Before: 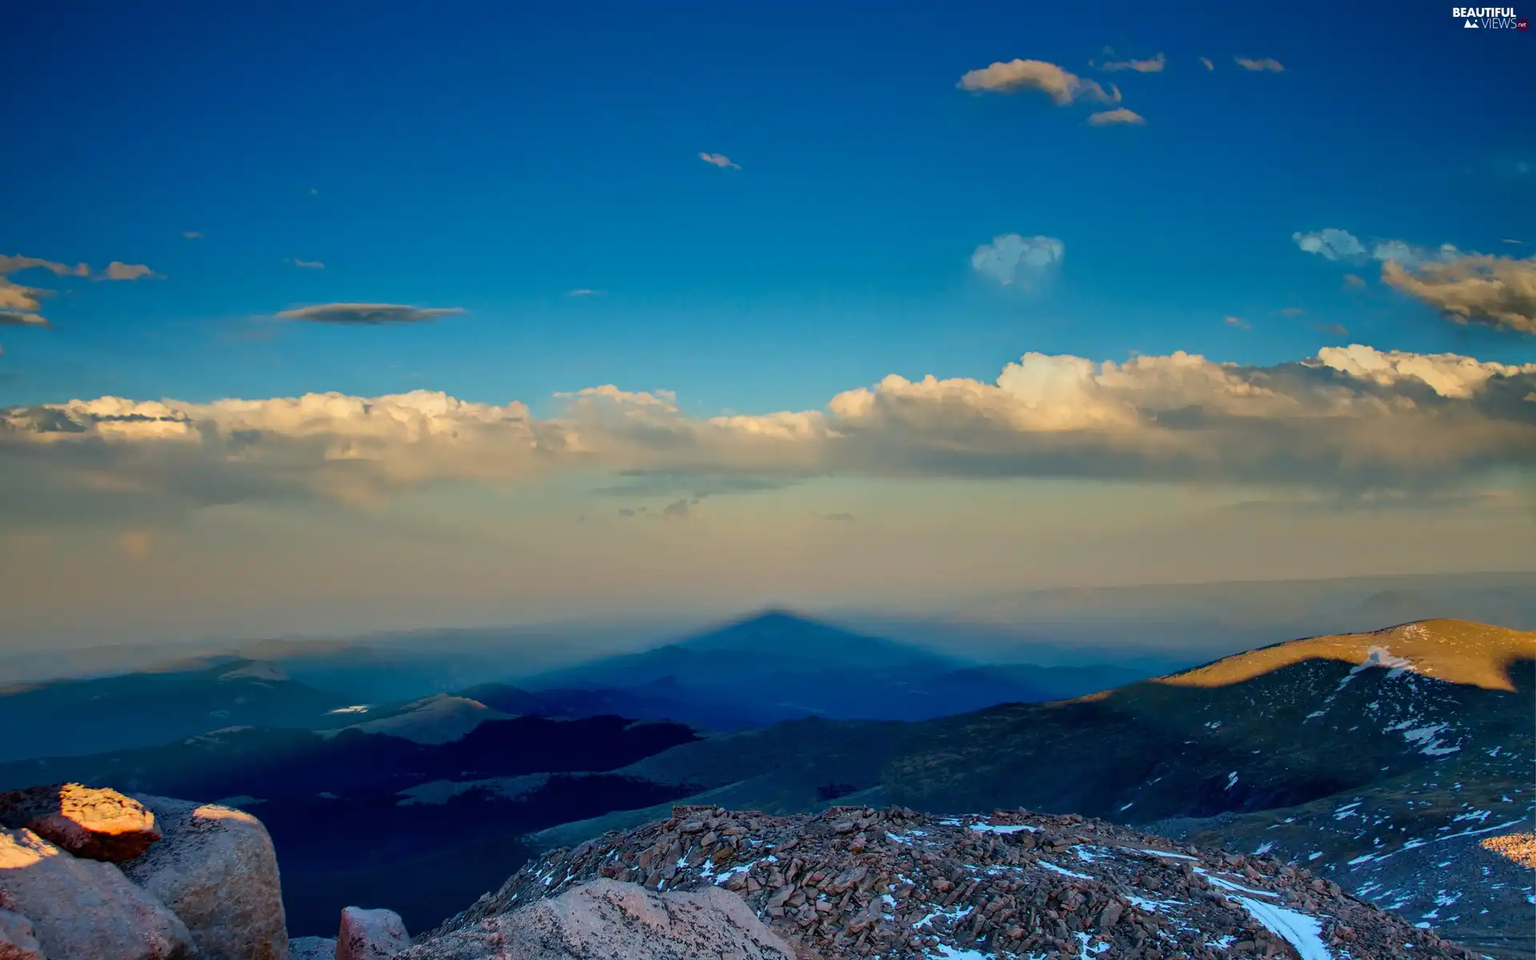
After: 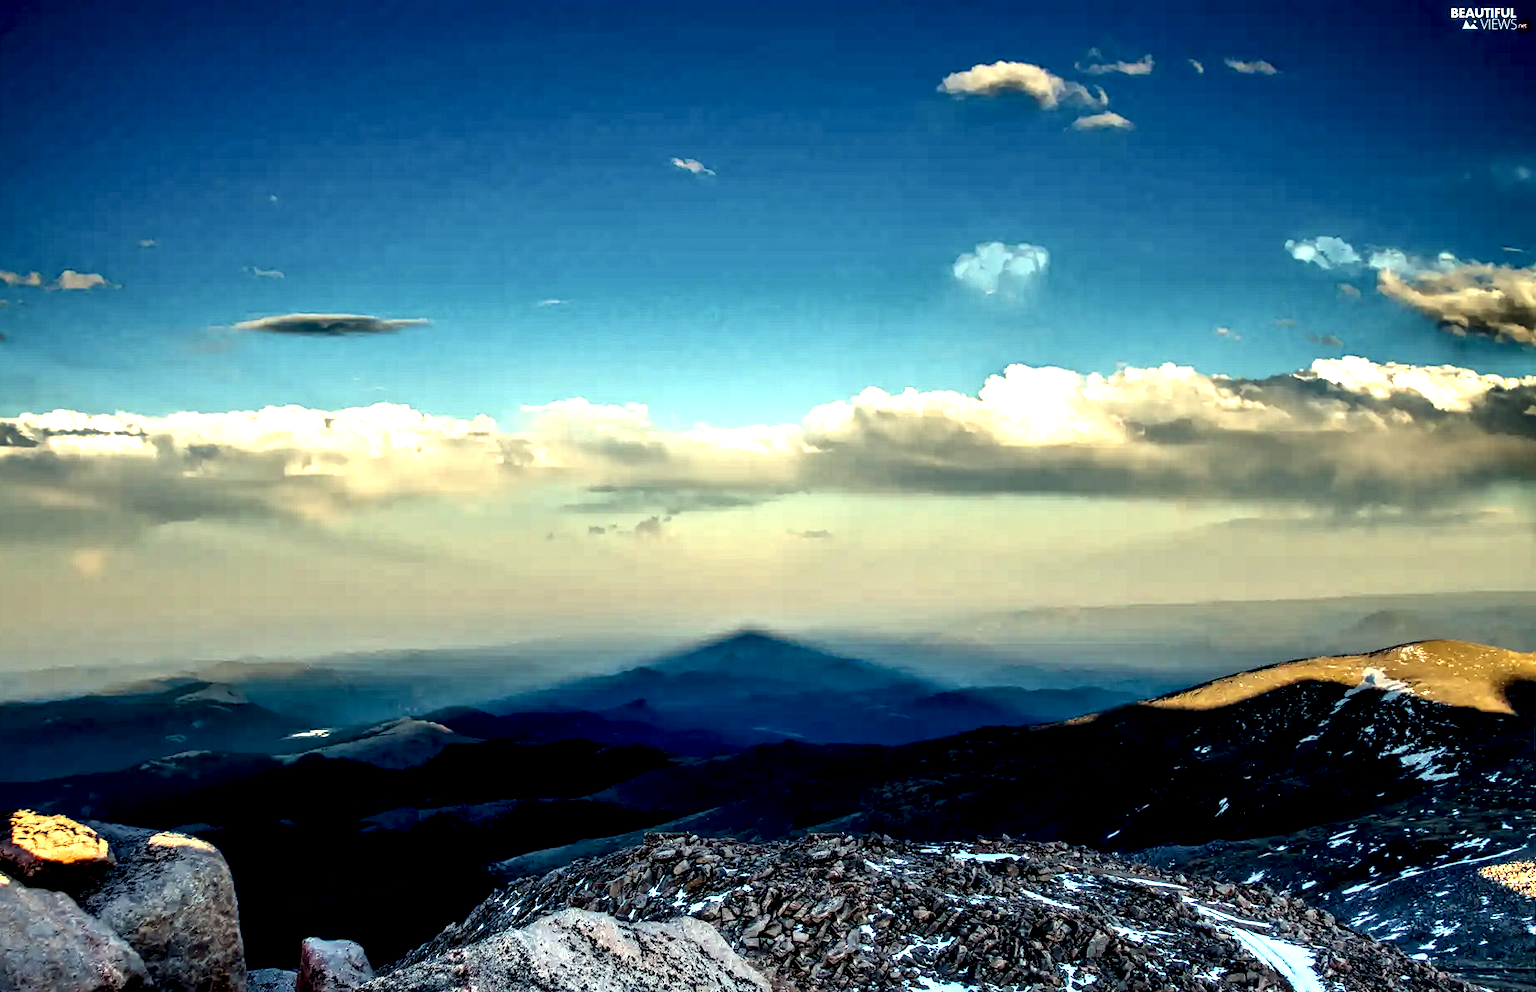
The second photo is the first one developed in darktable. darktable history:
color correction: highlights a* -5.8, highlights b* 10.77
crop and rotate: left 3.248%
tone equalizer: luminance estimator HSV value / RGB max
local contrast: highlights 111%, shadows 42%, detail 294%
